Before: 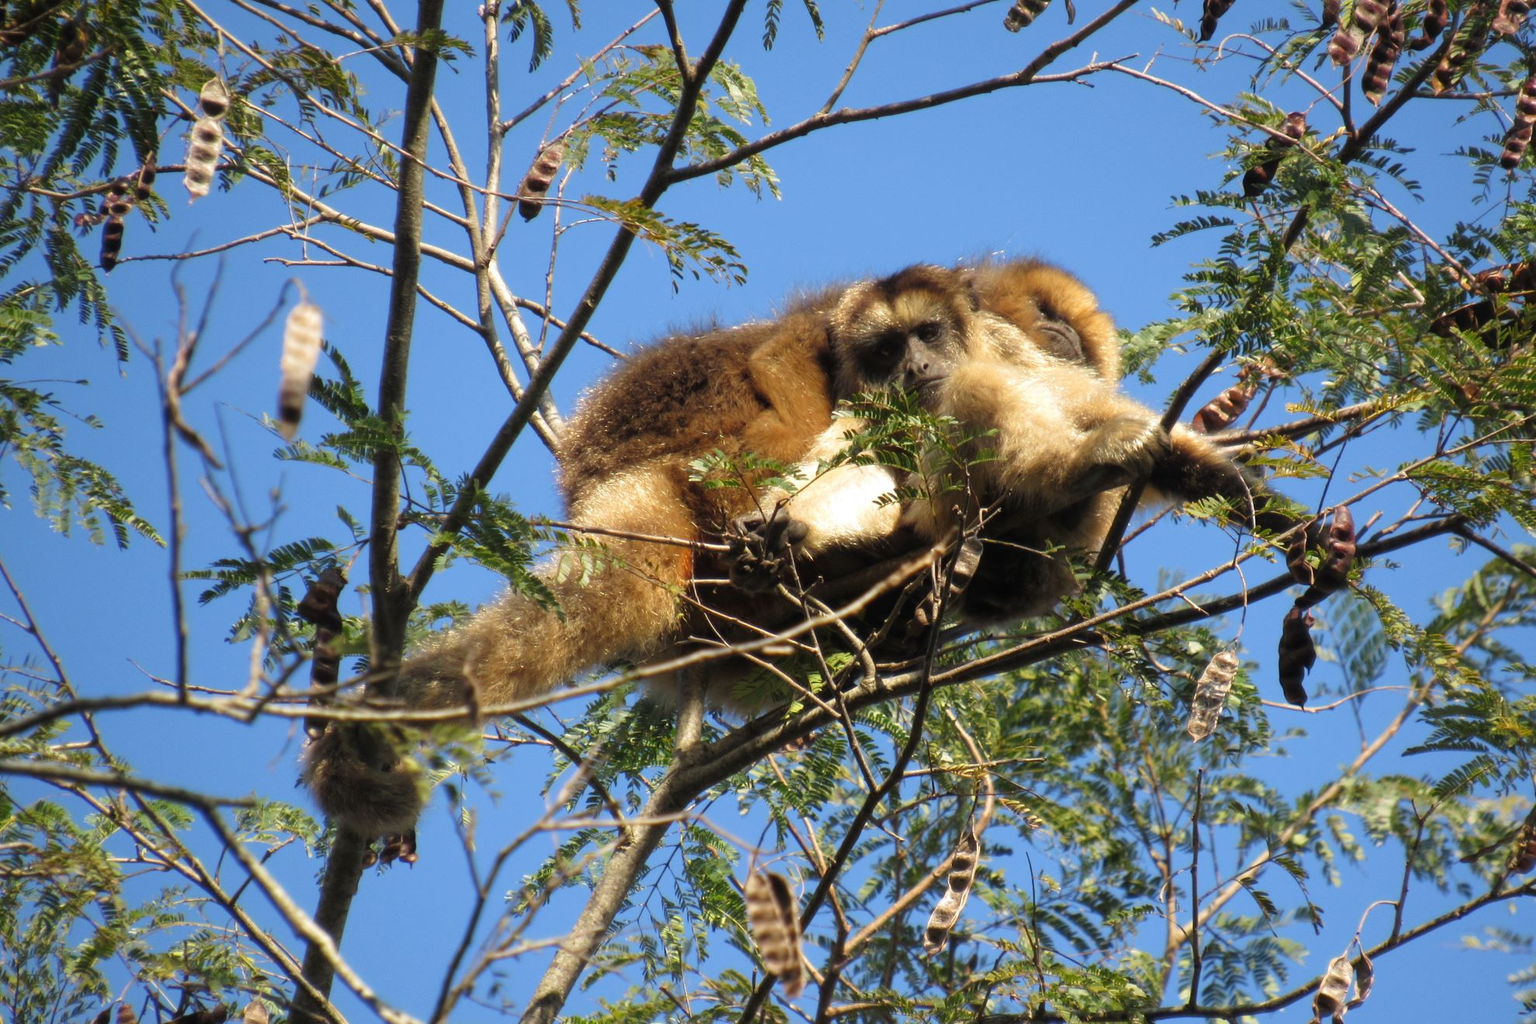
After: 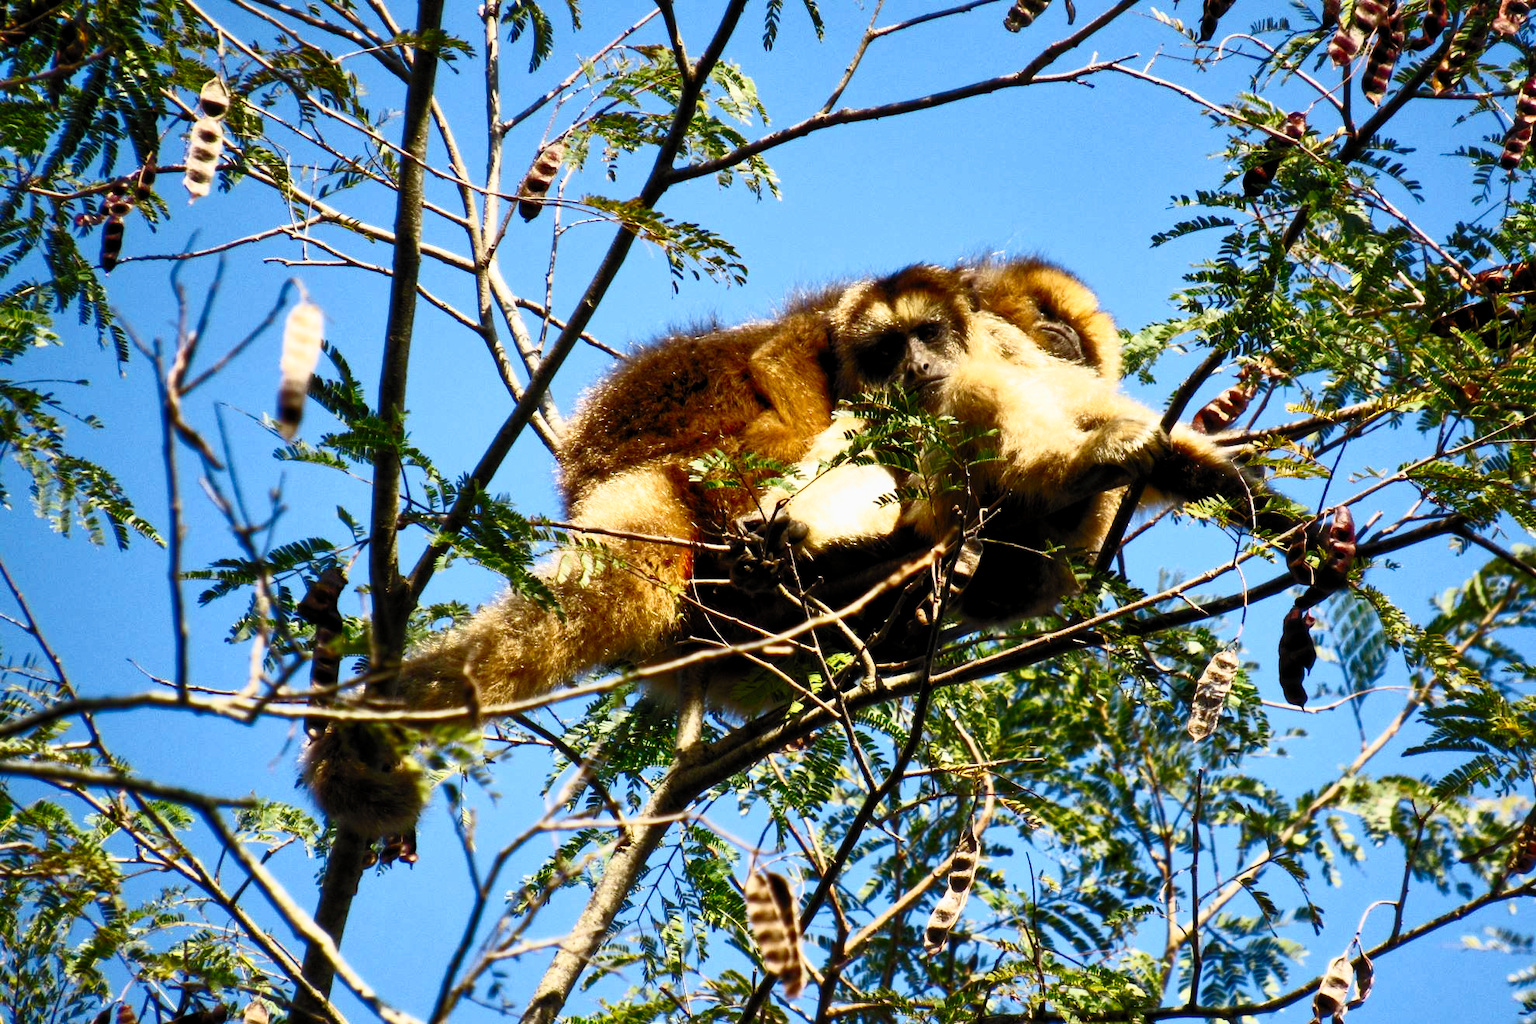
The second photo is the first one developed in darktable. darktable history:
local contrast: highlights 100%, shadows 100%, detail 120%, midtone range 0.2
contrast brightness saturation: contrast 0.83, brightness 0.59, saturation 0.59
filmic rgb: middle gray luminance 30%, black relative exposure -9 EV, white relative exposure 7 EV, threshold 6 EV, target black luminance 0%, hardness 2.94, latitude 2.04%, contrast 0.963, highlights saturation mix 5%, shadows ↔ highlights balance 12.16%, add noise in highlights 0, preserve chrominance no, color science v3 (2019), use custom middle-gray values true, iterations of high-quality reconstruction 0, contrast in highlights soft, enable highlight reconstruction true
shadows and highlights: soften with gaussian
